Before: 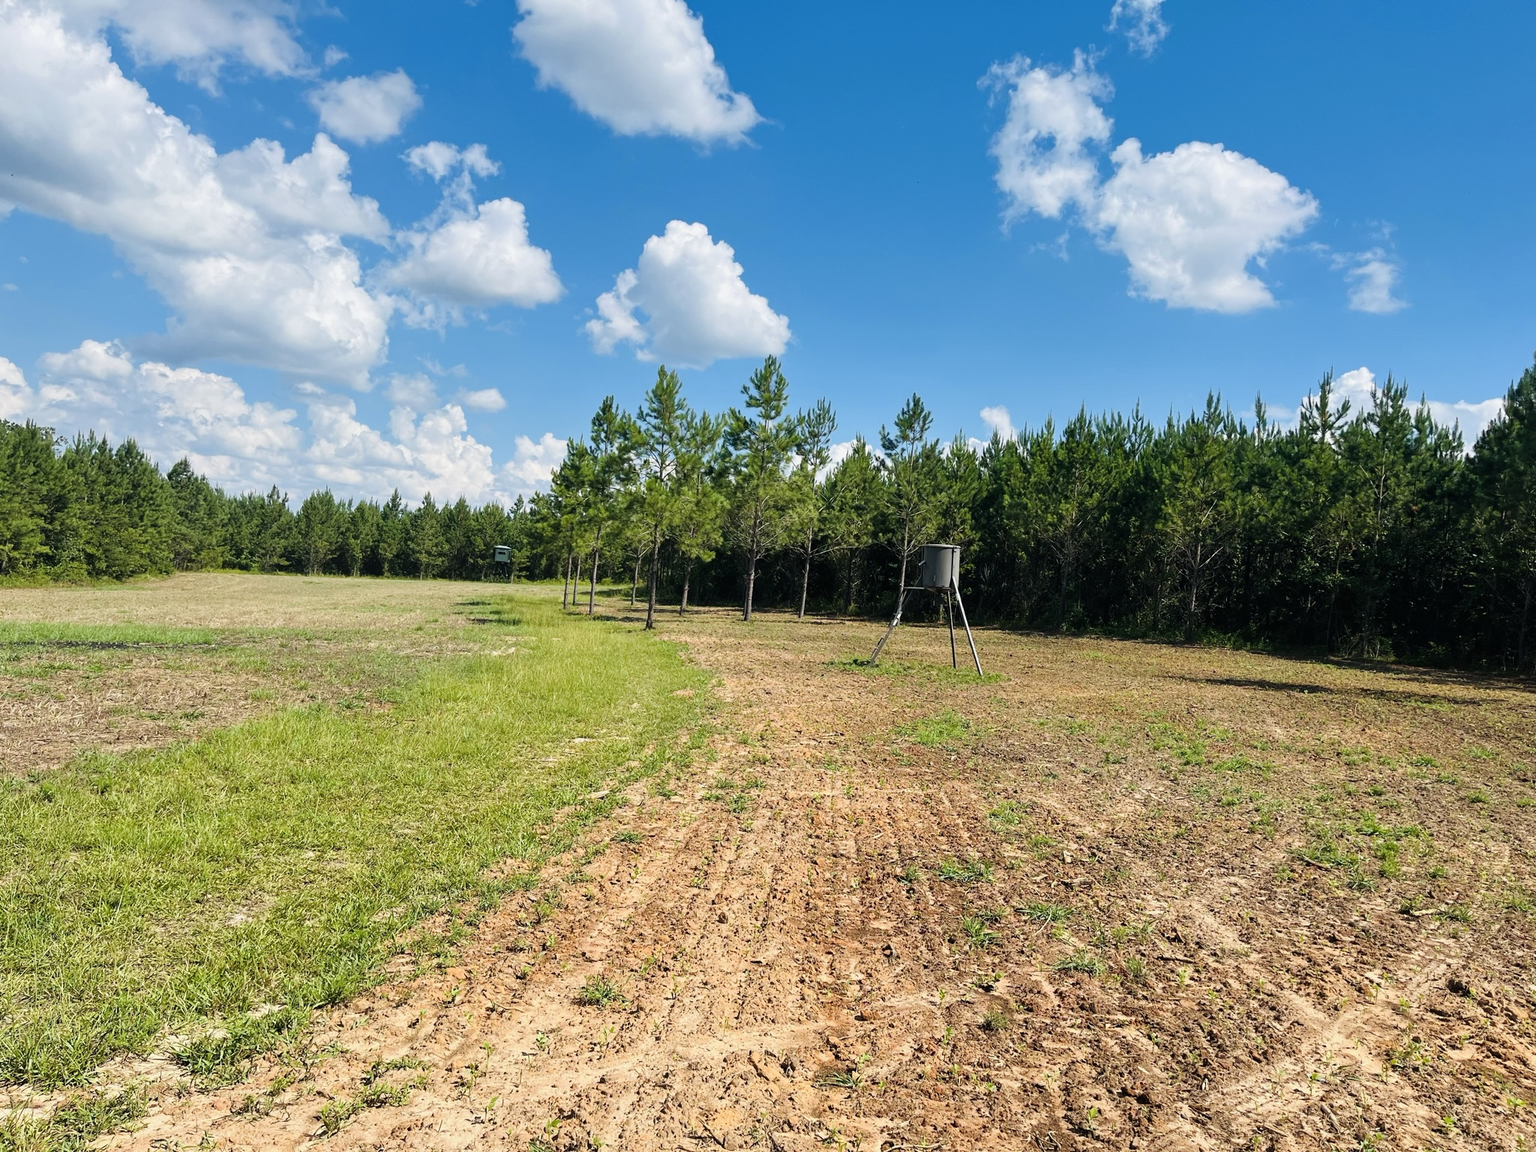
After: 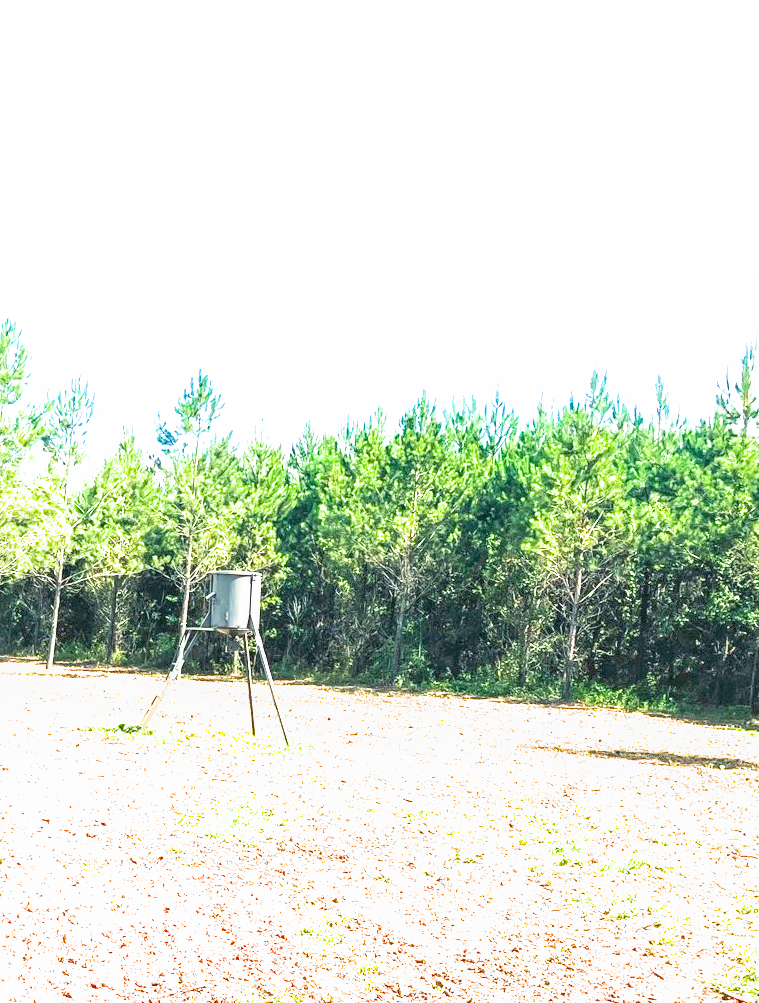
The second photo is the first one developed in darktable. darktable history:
crop and rotate: left 49.767%, top 10.096%, right 13.13%, bottom 24.541%
filmic rgb: black relative exposure -7.99 EV, white relative exposure 3.93 EV, threshold 5.97 EV, hardness 4.26, enable highlight reconstruction true
exposure: black level correction 0, exposure 4.049 EV, compensate highlight preservation false
local contrast: detail 117%
